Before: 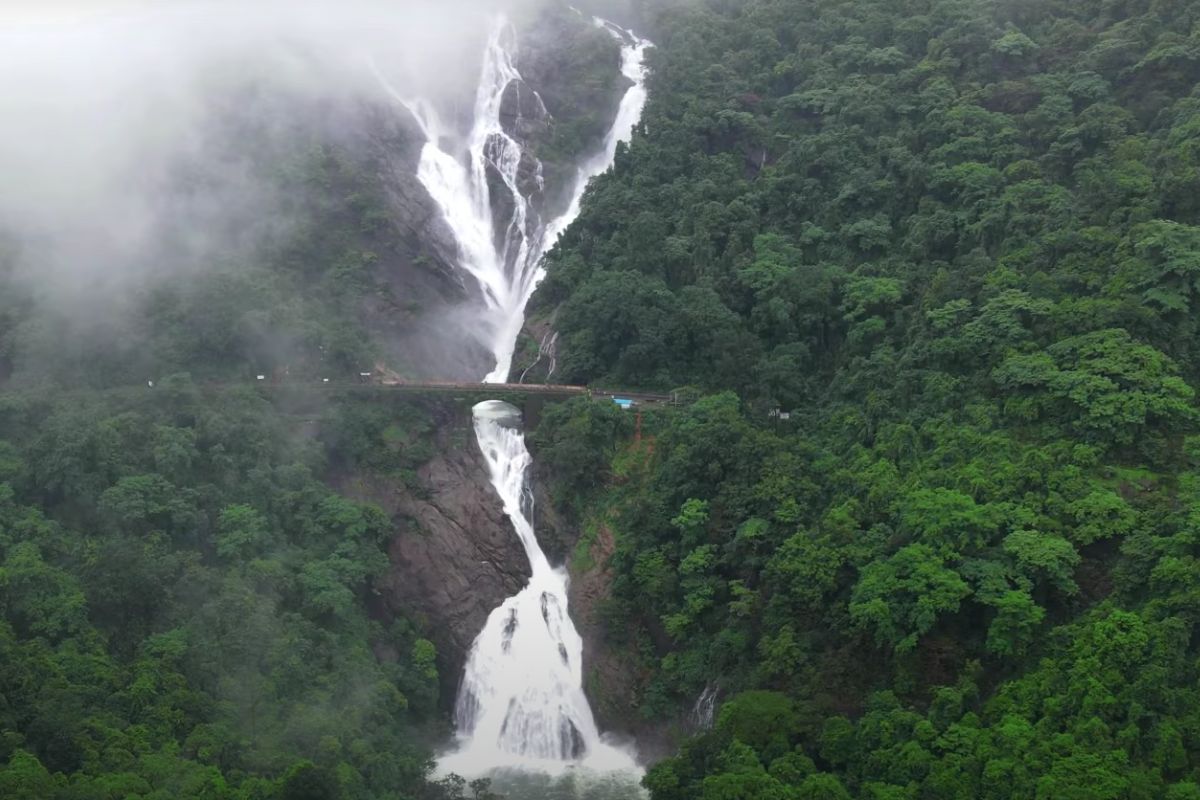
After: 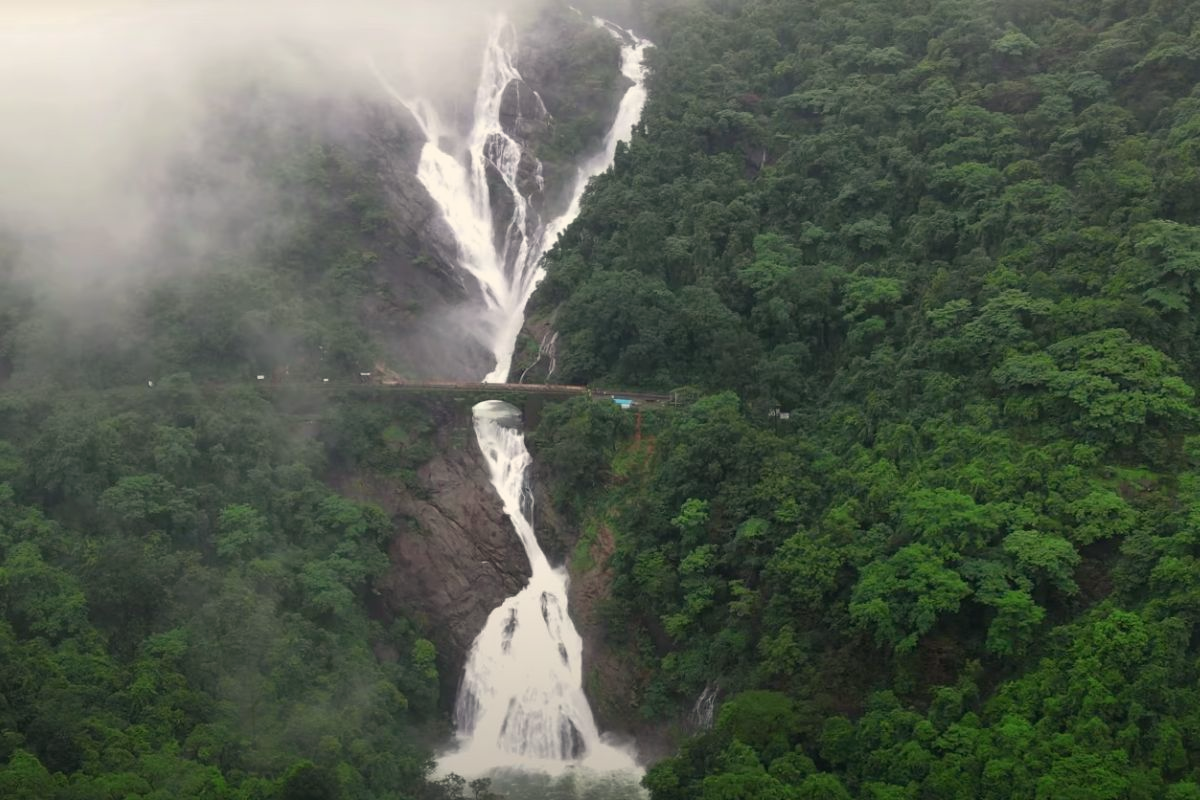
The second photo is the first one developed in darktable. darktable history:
exposure: black level correction 0.001, exposure -0.125 EV, compensate exposure bias true, compensate highlight preservation false
white balance: red 1.045, blue 0.932
